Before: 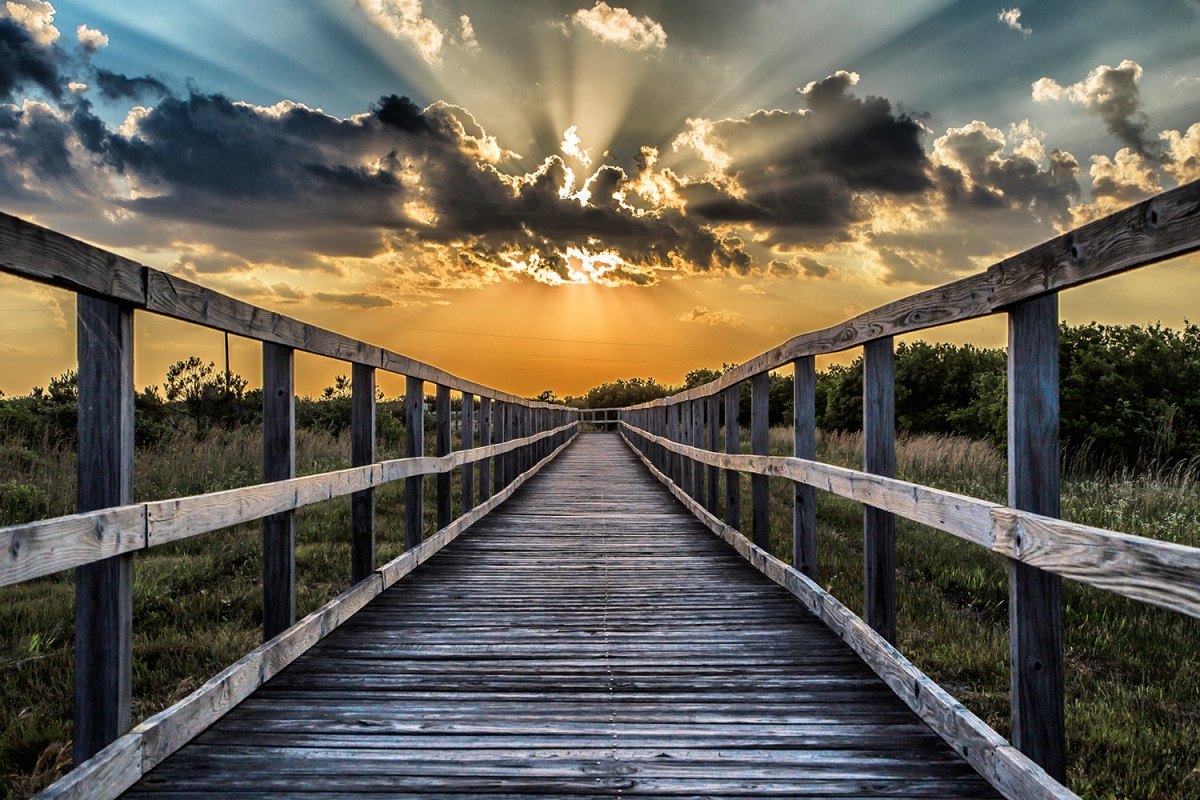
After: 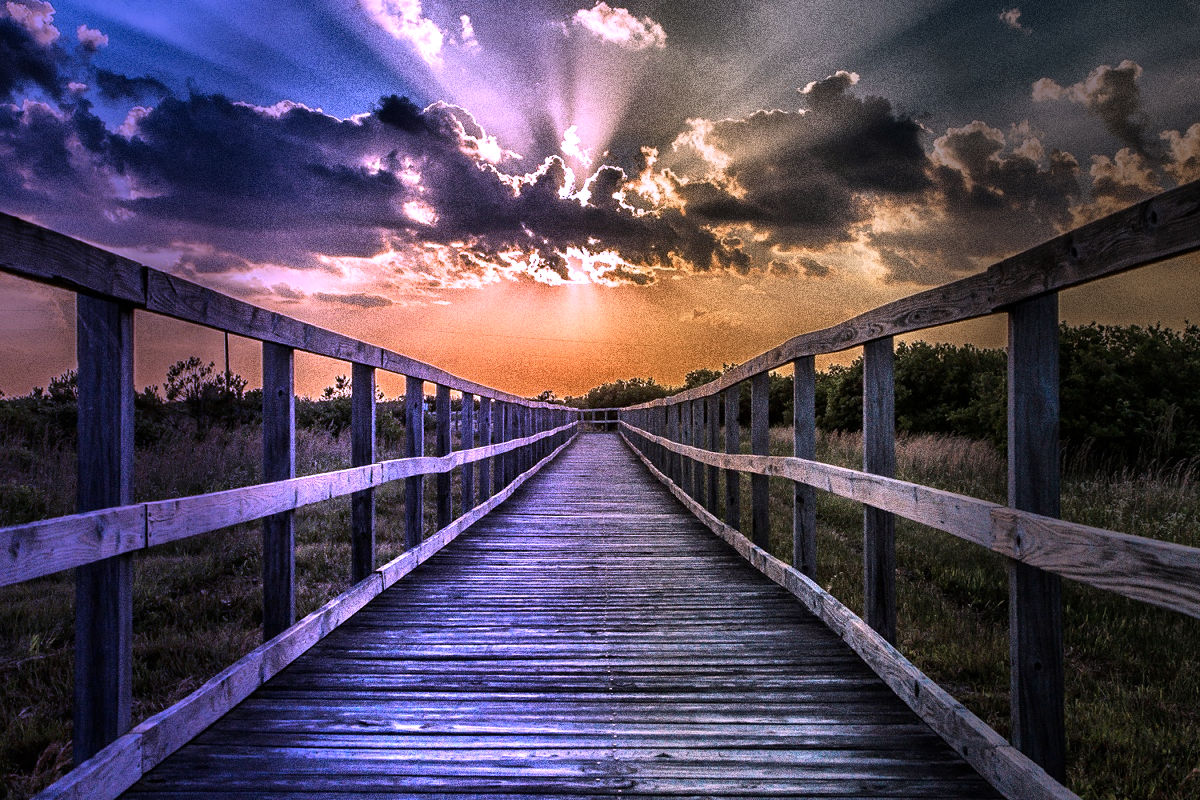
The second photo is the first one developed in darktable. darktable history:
color correction: highlights a* 10.89, highlights b* -12.99
tone curve: curves: ch0 [(0, 0) (0.566, 0.497) (1, 1)], color space Lab, linked channels
vignetting: fall-off radius 31.16%, saturation 0.198, width/height ratio 0.601
grain: coarseness 9.32 ISO, strength 69.23%
graduated density: density -1.08 EV, hardness 97%, rotation 90.5°, hue 244.8°, saturation 66%
sharpen: radius 8, amount 0.279, threshold 100
highlight reconstruction: method clip highlights, clipping threshold 0
shadows and highlights: soften with gaussian
